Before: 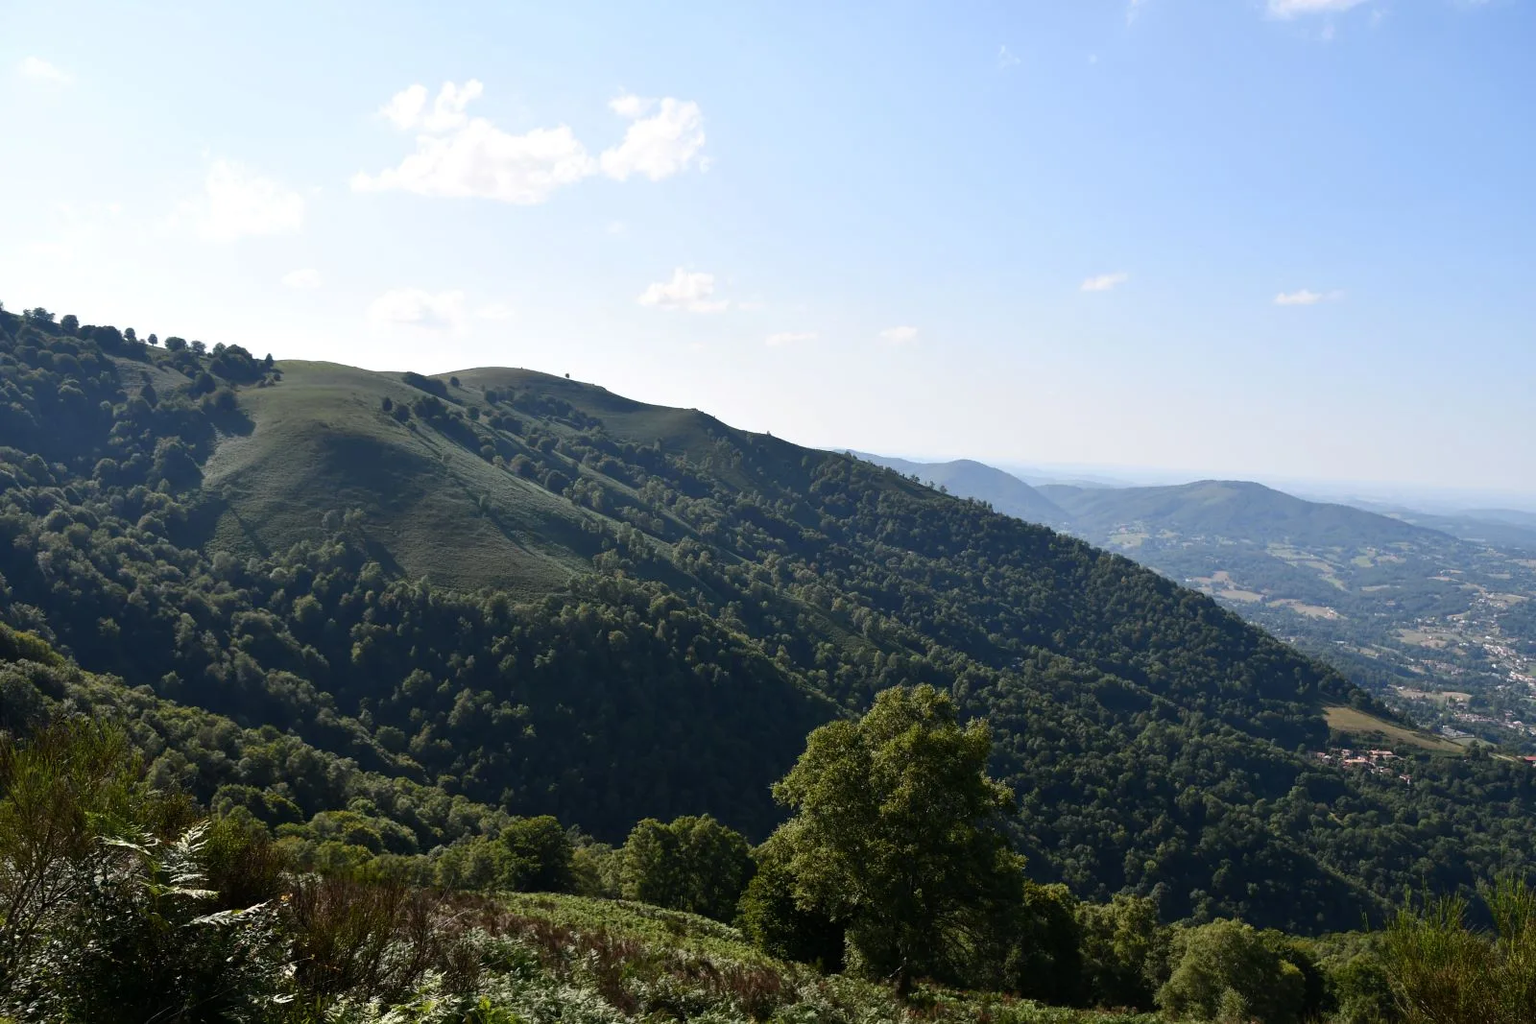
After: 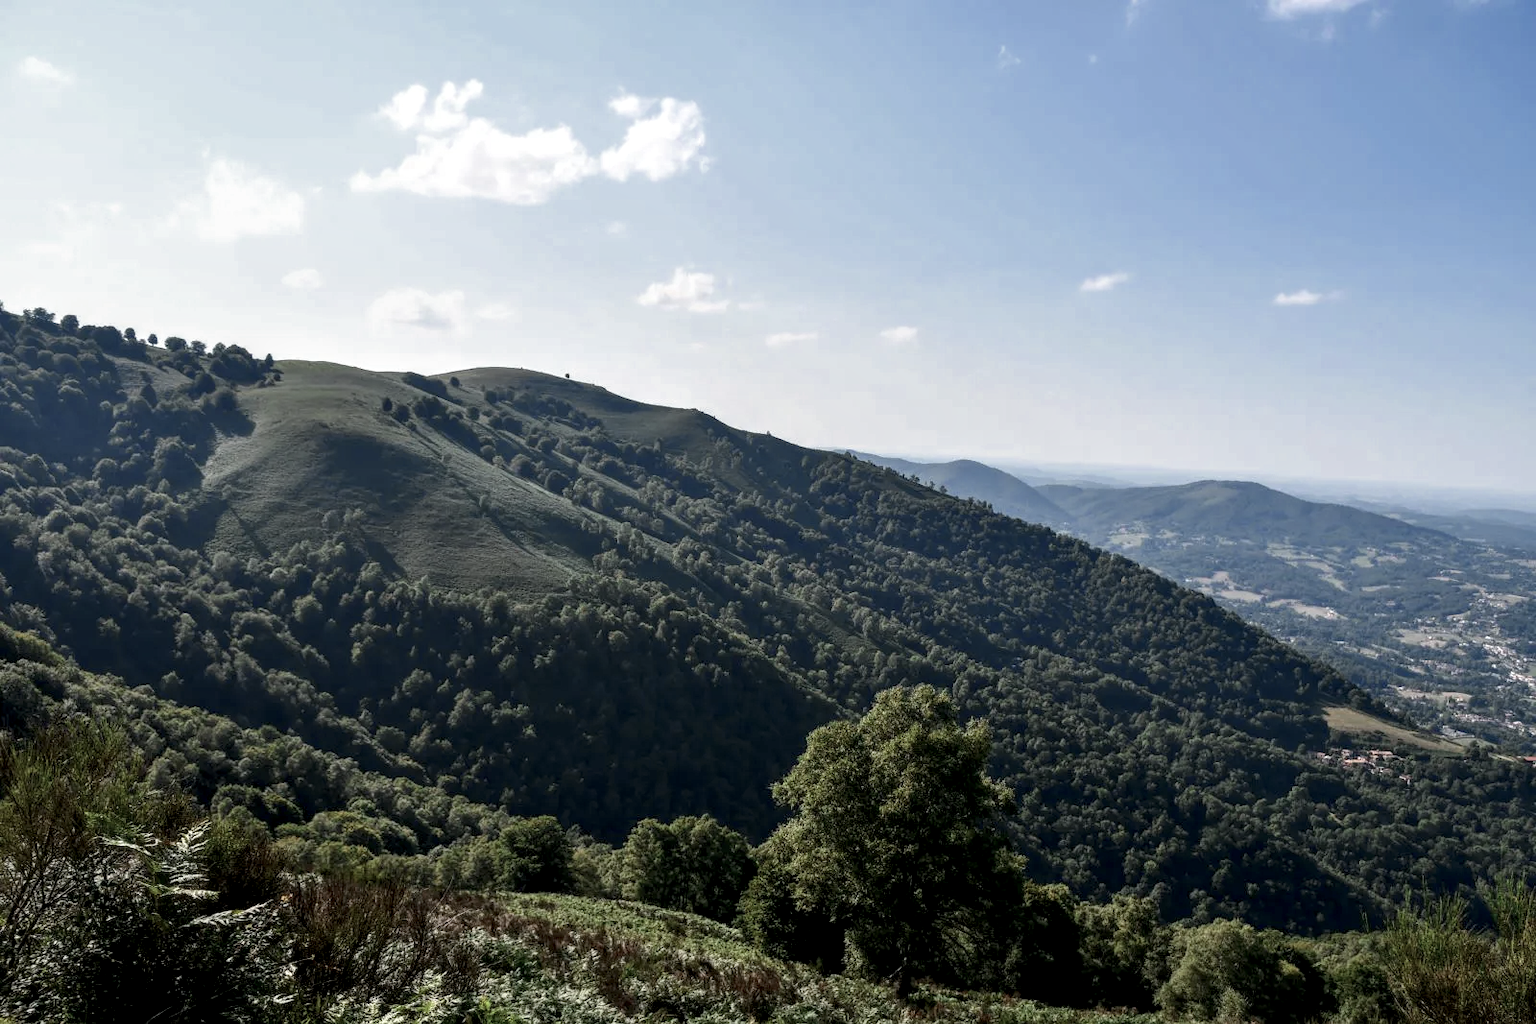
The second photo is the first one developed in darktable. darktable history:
exposure: black level correction 0.001, compensate exposure bias true, compensate highlight preservation false
local contrast: highlights 30%, detail 150%
color zones: curves: ch0 [(0, 0.5) (0.125, 0.4) (0.25, 0.5) (0.375, 0.4) (0.5, 0.4) (0.625, 0.35) (0.75, 0.35) (0.875, 0.5)]; ch1 [(0, 0.35) (0.125, 0.45) (0.25, 0.35) (0.375, 0.35) (0.5, 0.35) (0.625, 0.35) (0.75, 0.45) (0.875, 0.35)]; ch2 [(0, 0.6) (0.125, 0.5) (0.25, 0.5) (0.375, 0.6) (0.5, 0.6) (0.625, 0.5) (0.75, 0.5) (0.875, 0.5)]
